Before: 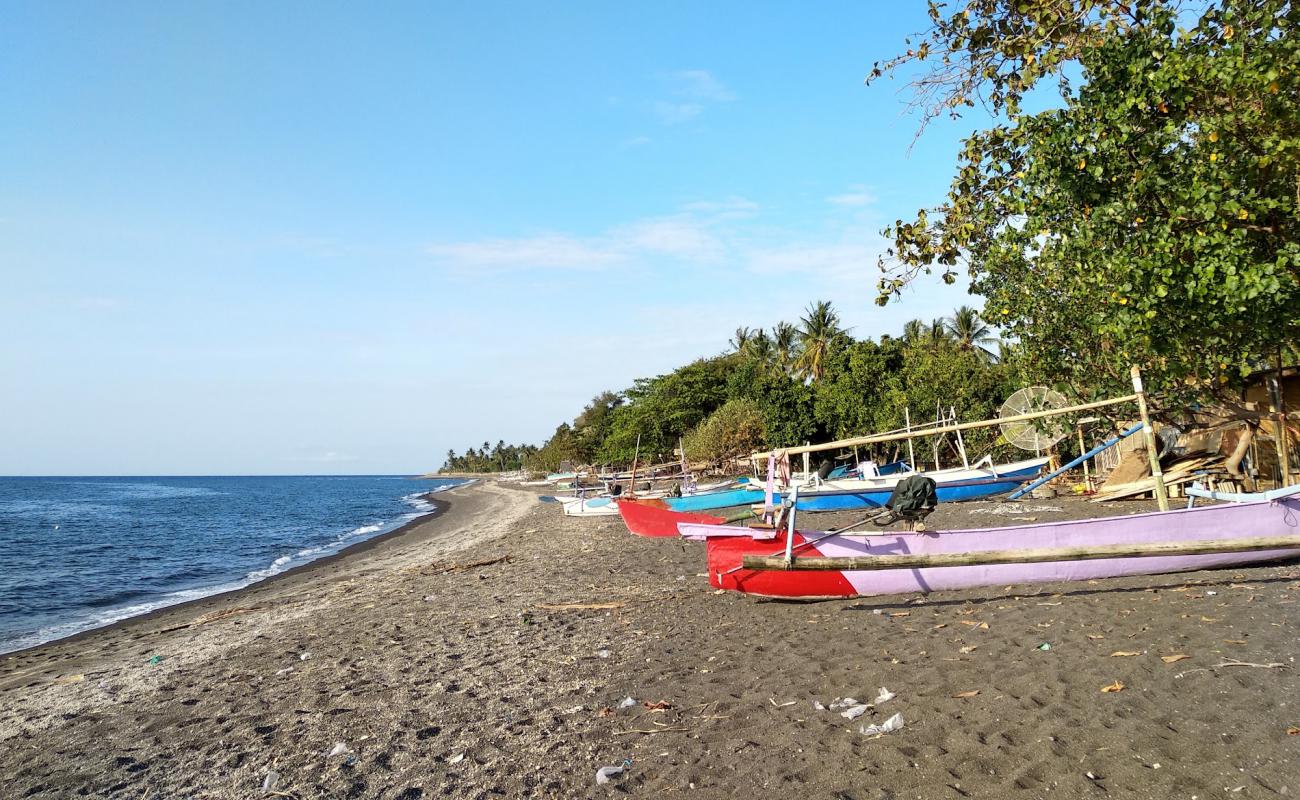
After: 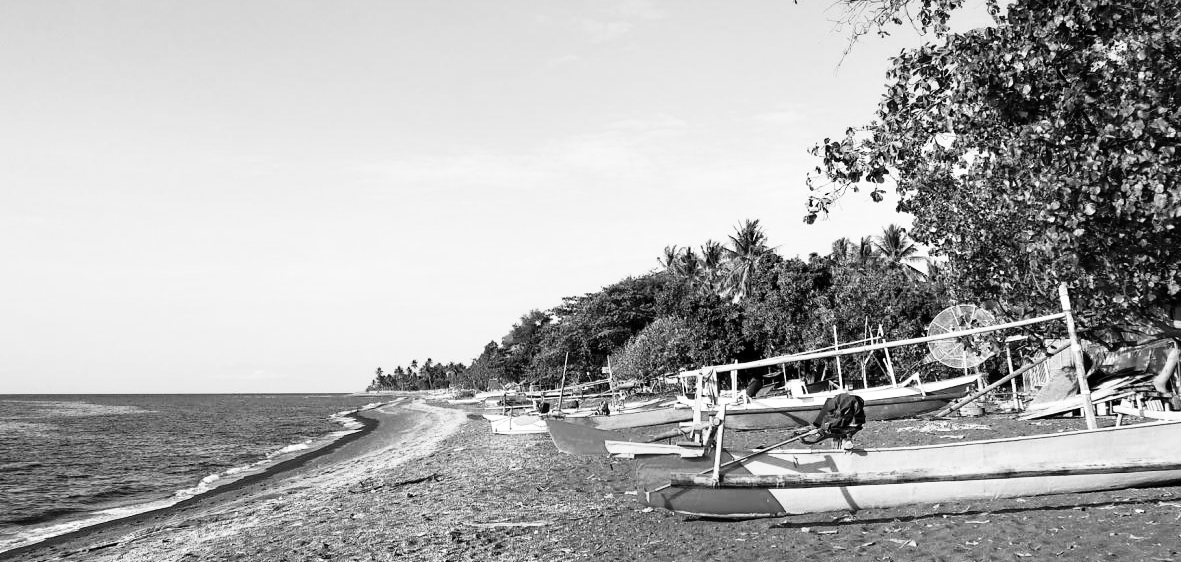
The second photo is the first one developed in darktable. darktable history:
tone curve: curves: ch0 [(0, 0) (0.139, 0.067) (0.319, 0.269) (0.498, 0.505) (0.725, 0.824) (0.864, 0.945) (0.985, 1)]; ch1 [(0, 0) (0.291, 0.197) (0.456, 0.426) (0.495, 0.488) (0.557, 0.578) (0.599, 0.644) (0.702, 0.786) (1, 1)]; ch2 [(0, 0) (0.125, 0.089) (0.353, 0.329) (0.447, 0.43) (0.557, 0.566) (0.63, 0.667) (1, 1)], color space Lab, independent channels, preserve colors none
monochrome: on, module defaults
crop: left 5.596%, top 10.314%, right 3.534%, bottom 19.395%
